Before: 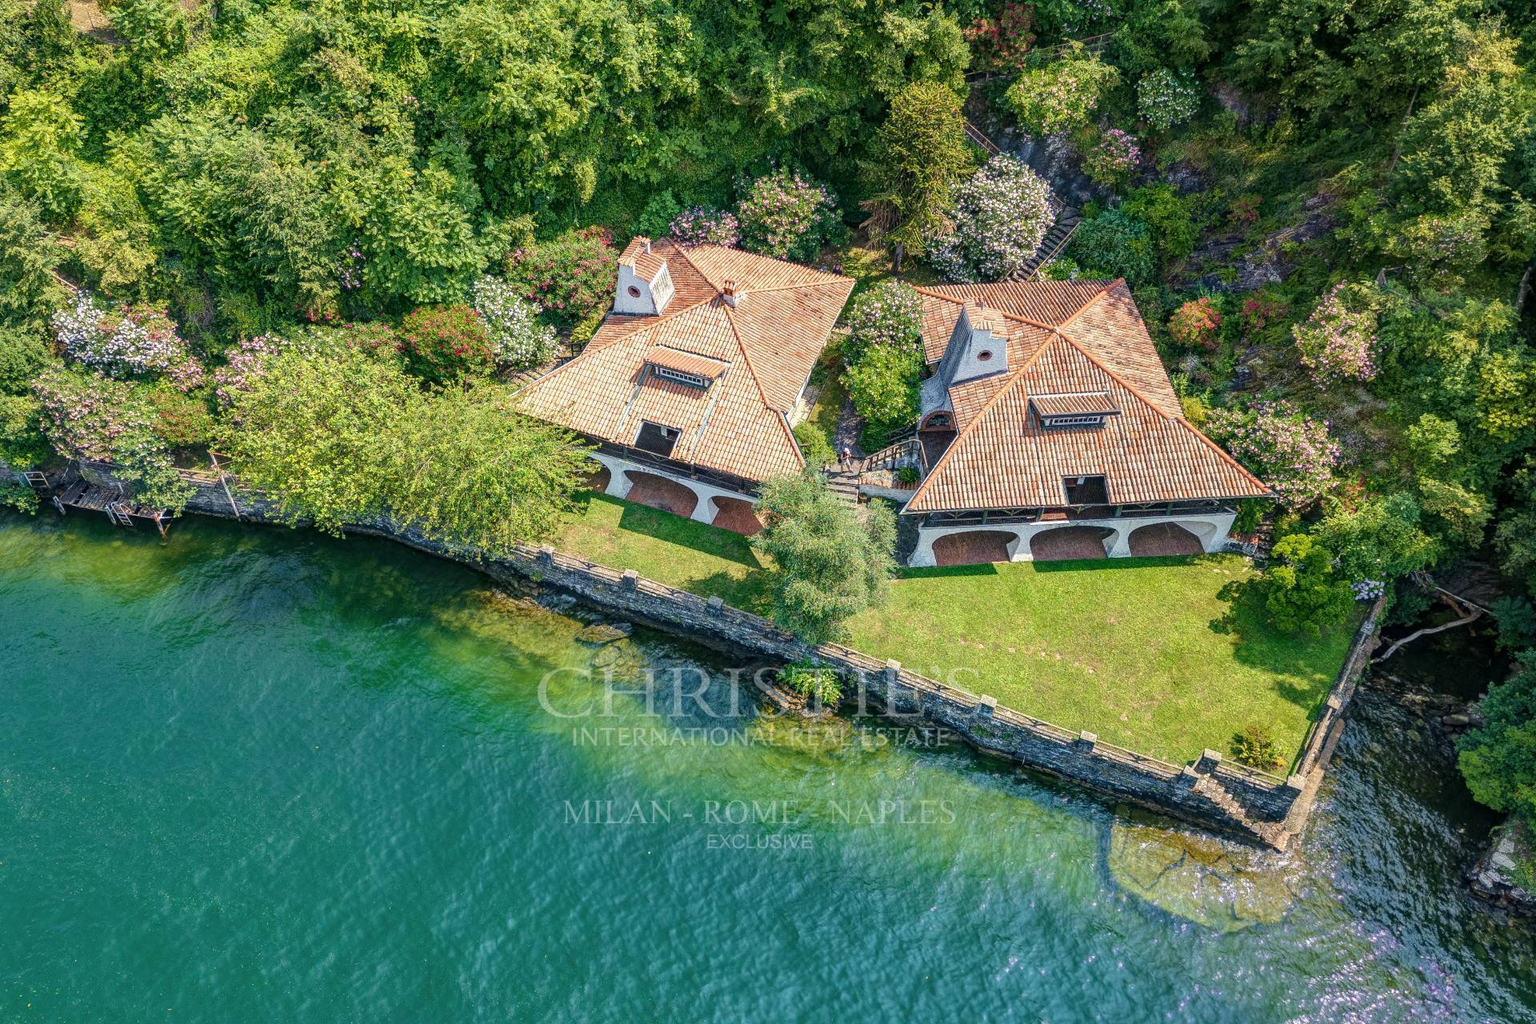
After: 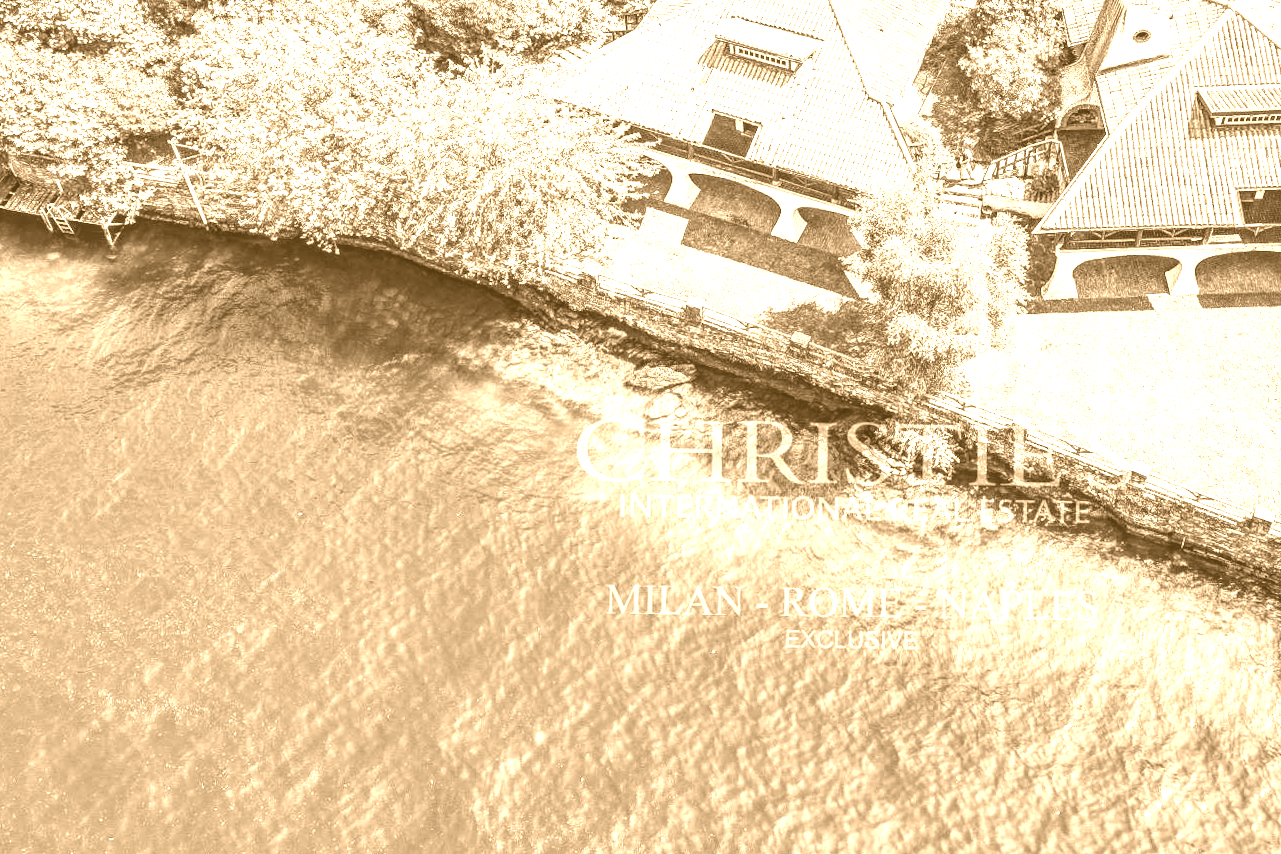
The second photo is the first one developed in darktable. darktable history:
local contrast: on, module defaults
crop and rotate: angle -0.82°, left 3.85%, top 31.828%, right 27.992%
base curve: curves: ch0 [(0, 0) (0.579, 0.807) (1, 1)], preserve colors none
shadows and highlights: shadows -12.5, white point adjustment 4, highlights 28.33
colorize: hue 28.8°, source mix 100%
white balance: red 1.042, blue 1.17
haze removal: compatibility mode true, adaptive false
tone equalizer: -8 EV -0.417 EV, -7 EV -0.389 EV, -6 EV -0.333 EV, -5 EV -0.222 EV, -3 EV 0.222 EV, -2 EV 0.333 EV, -1 EV 0.389 EV, +0 EV 0.417 EV, edges refinement/feathering 500, mask exposure compensation -1.57 EV, preserve details no
